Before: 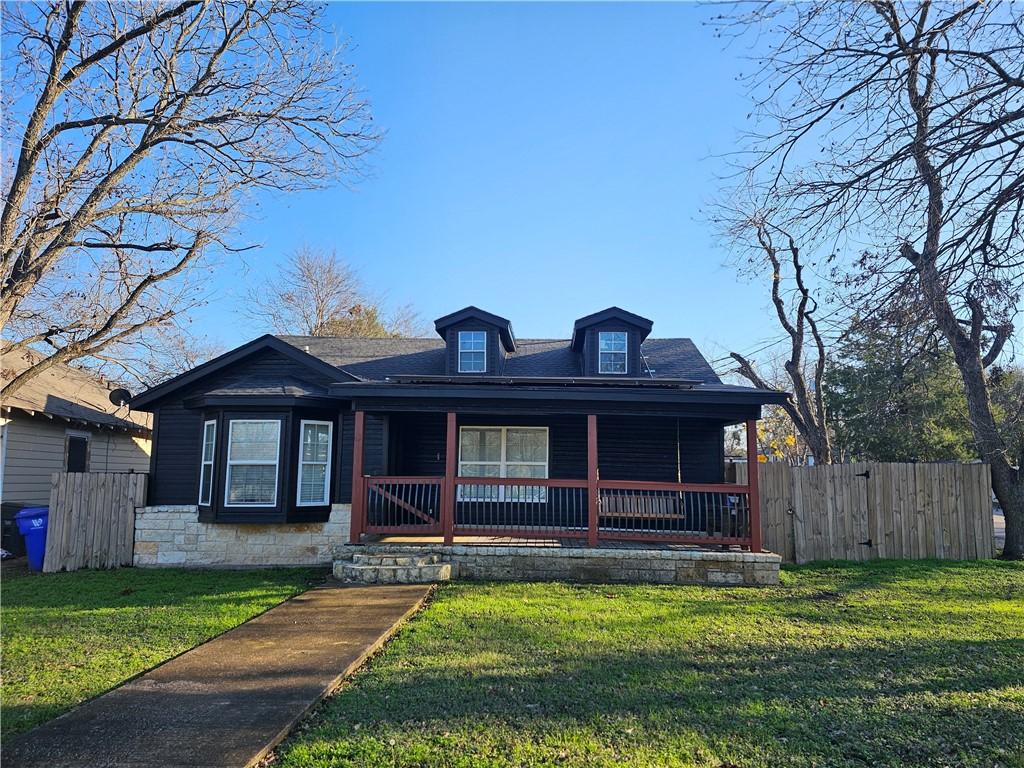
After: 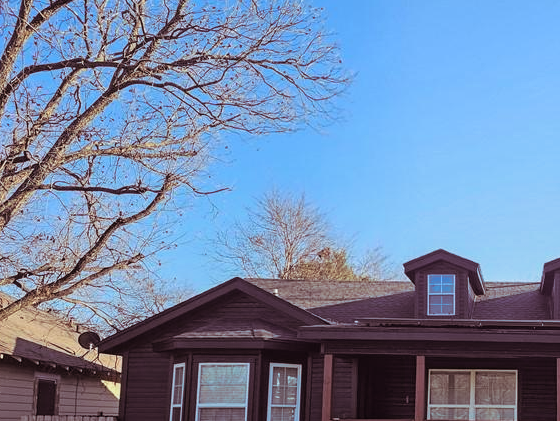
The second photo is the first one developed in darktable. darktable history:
split-toning: shadows › saturation 0.41, highlights › saturation 0, compress 33.55%
local contrast: detail 110%
crop and rotate: left 3.047%, top 7.509%, right 42.236%, bottom 37.598%
